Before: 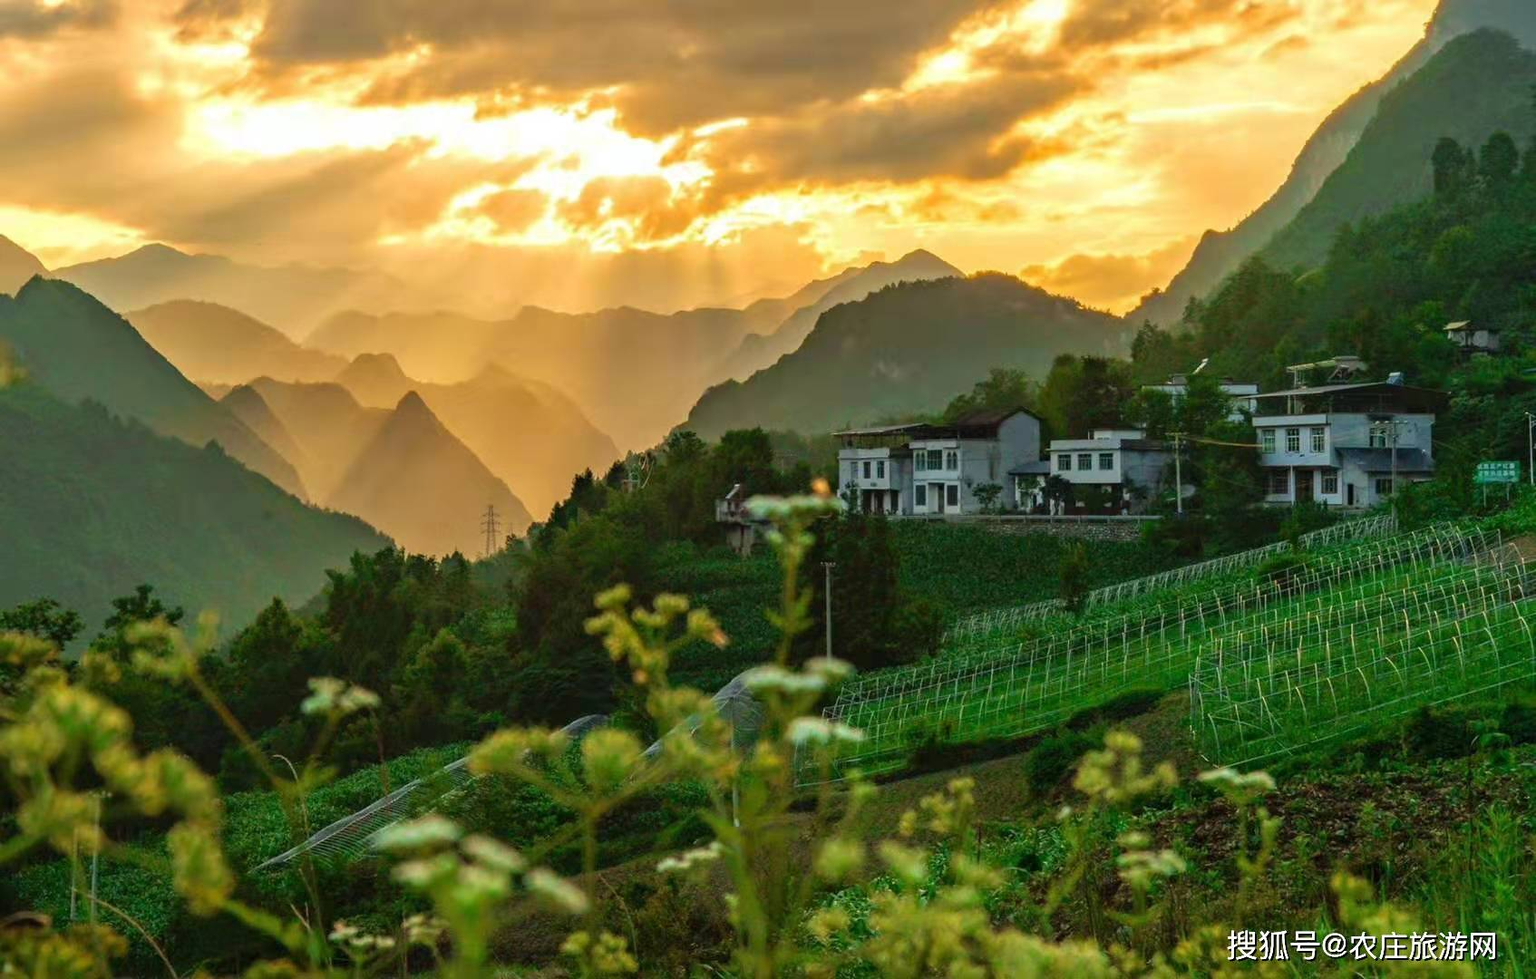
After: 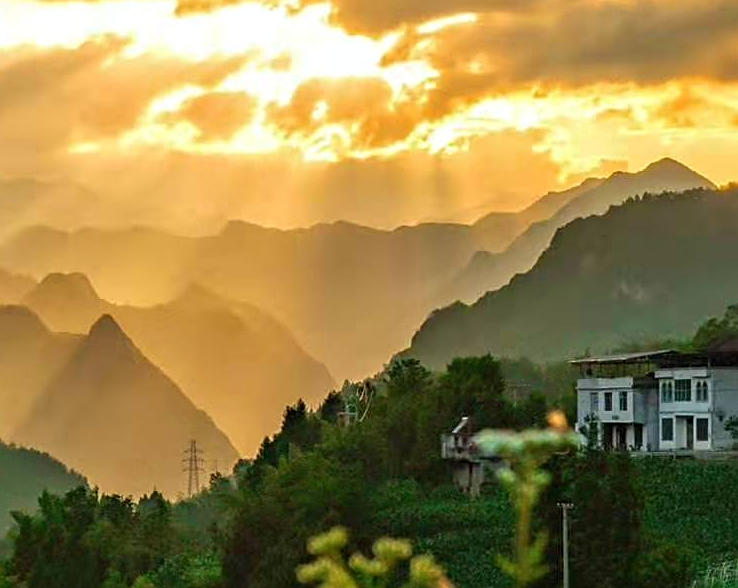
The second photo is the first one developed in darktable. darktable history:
crop: left 20.556%, top 10.877%, right 35.826%, bottom 34.655%
sharpen: on, module defaults
contrast equalizer: octaves 7, y [[0.6 ×6], [0.55 ×6], [0 ×6], [0 ×6], [0 ×6]], mix 0.149
